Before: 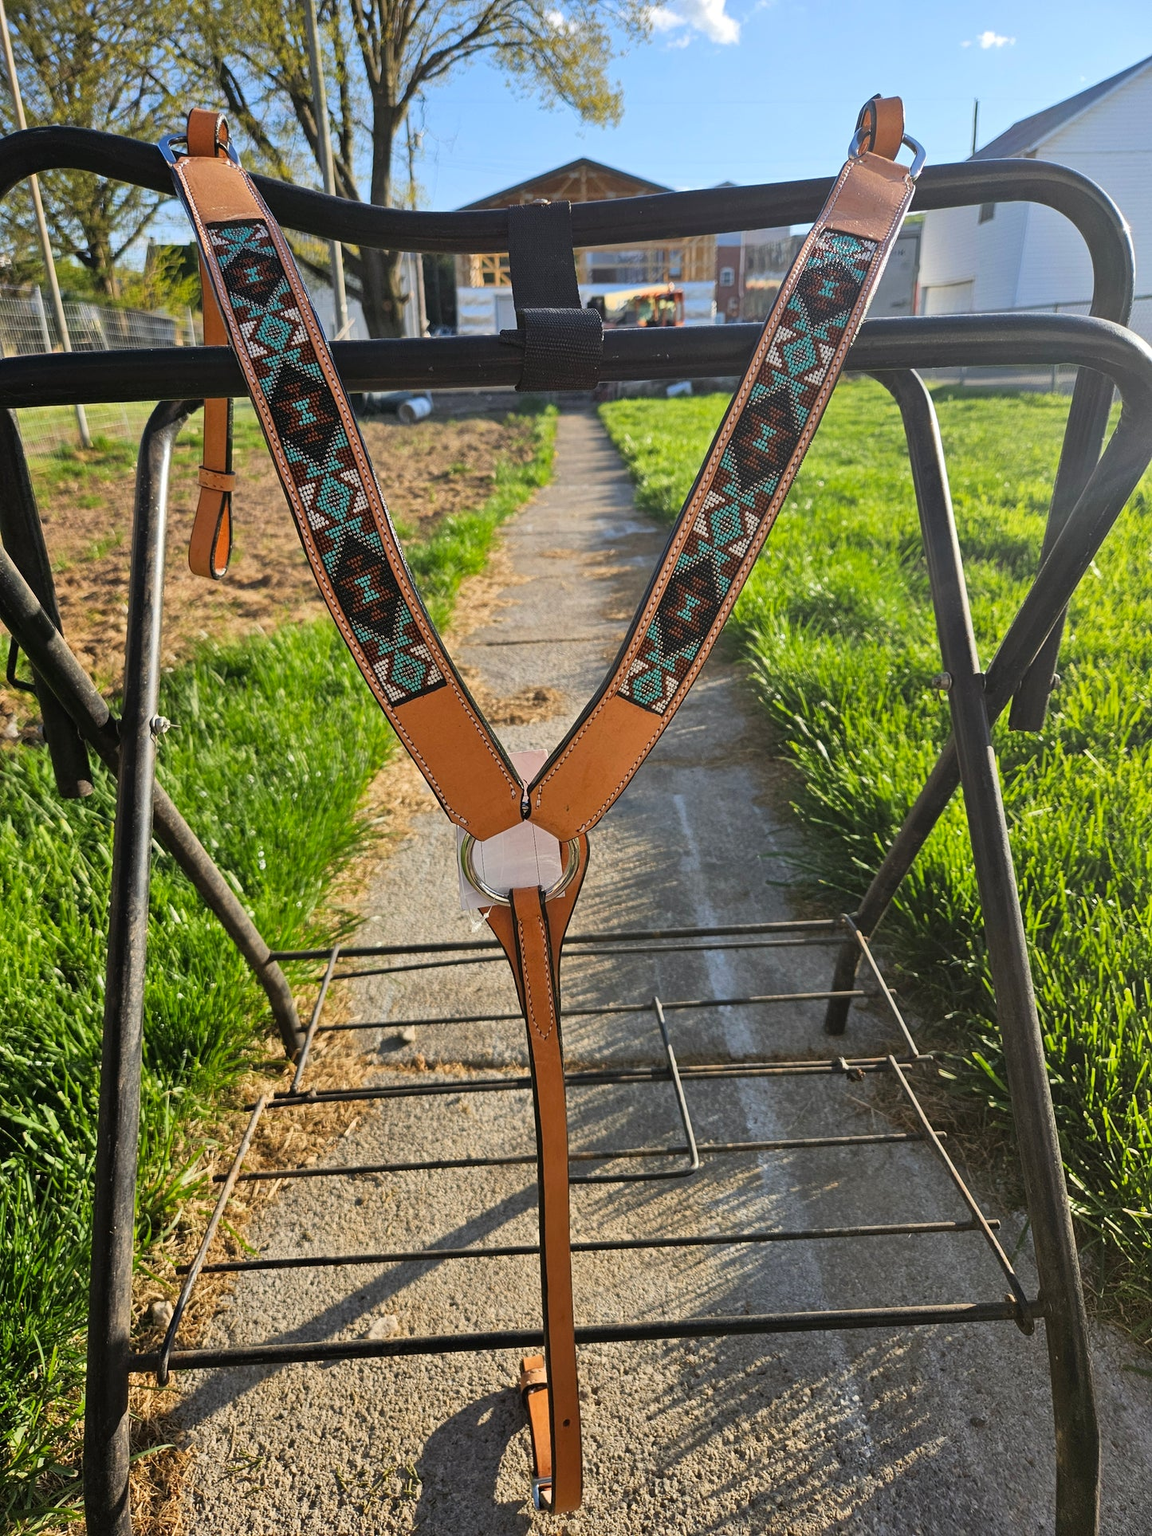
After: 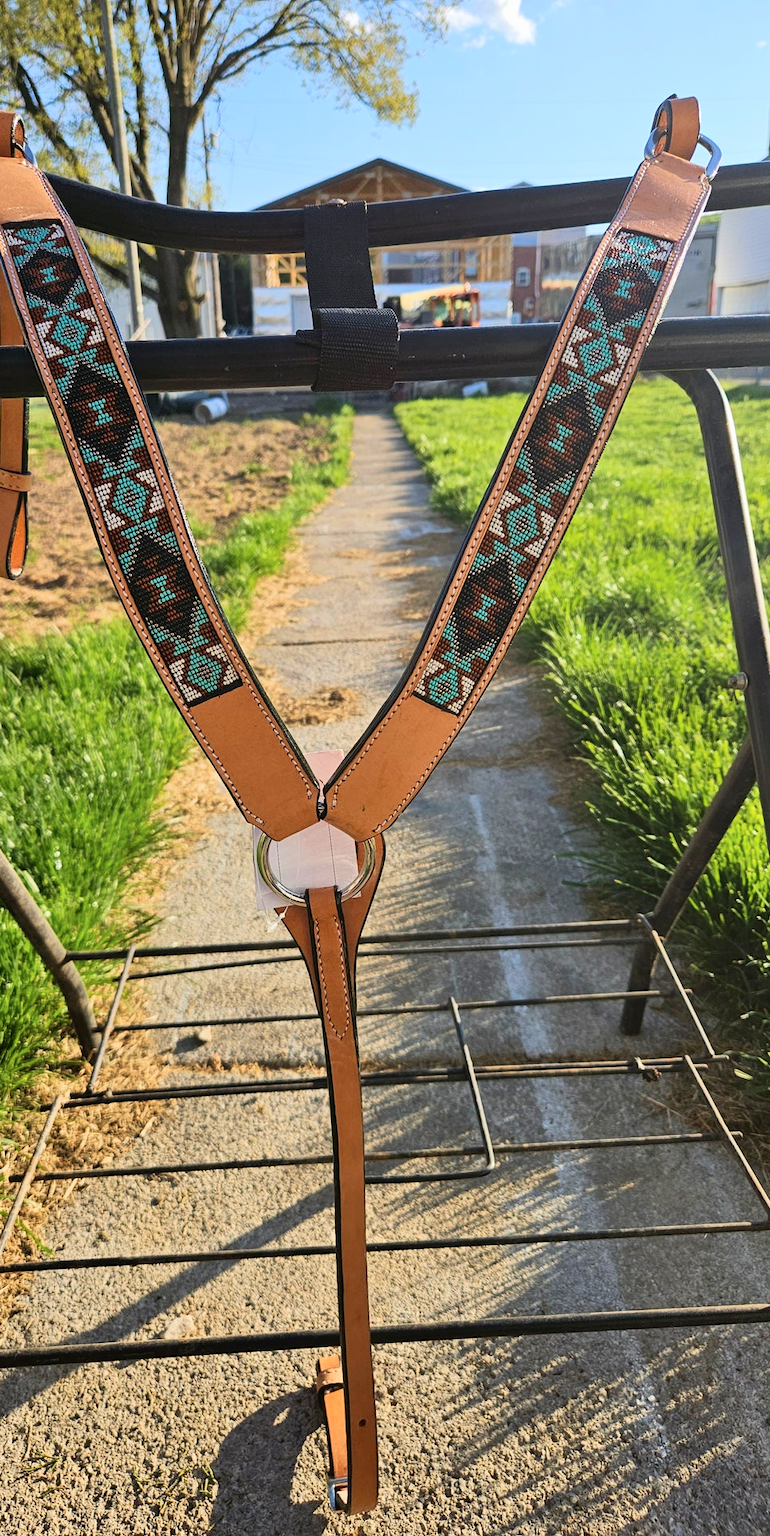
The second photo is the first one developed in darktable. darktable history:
tone curve: curves: ch0 [(0, 0) (0.003, 0.014) (0.011, 0.019) (0.025, 0.026) (0.044, 0.037) (0.069, 0.053) (0.1, 0.083) (0.136, 0.121) (0.177, 0.163) (0.224, 0.22) (0.277, 0.281) (0.335, 0.354) (0.399, 0.436) (0.468, 0.526) (0.543, 0.612) (0.623, 0.706) (0.709, 0.79) (0.801, 0.858) (0.898, 0.925) (1, 1)], color space Lab, independent channels, preserve colors none
local contrast: mode bilateral grid, contrast 99, coarseness 100, detail 91%, midtone range 0.2
velvia: on, module defaults
crop and rotate: left 17.747%, right 15.271%
